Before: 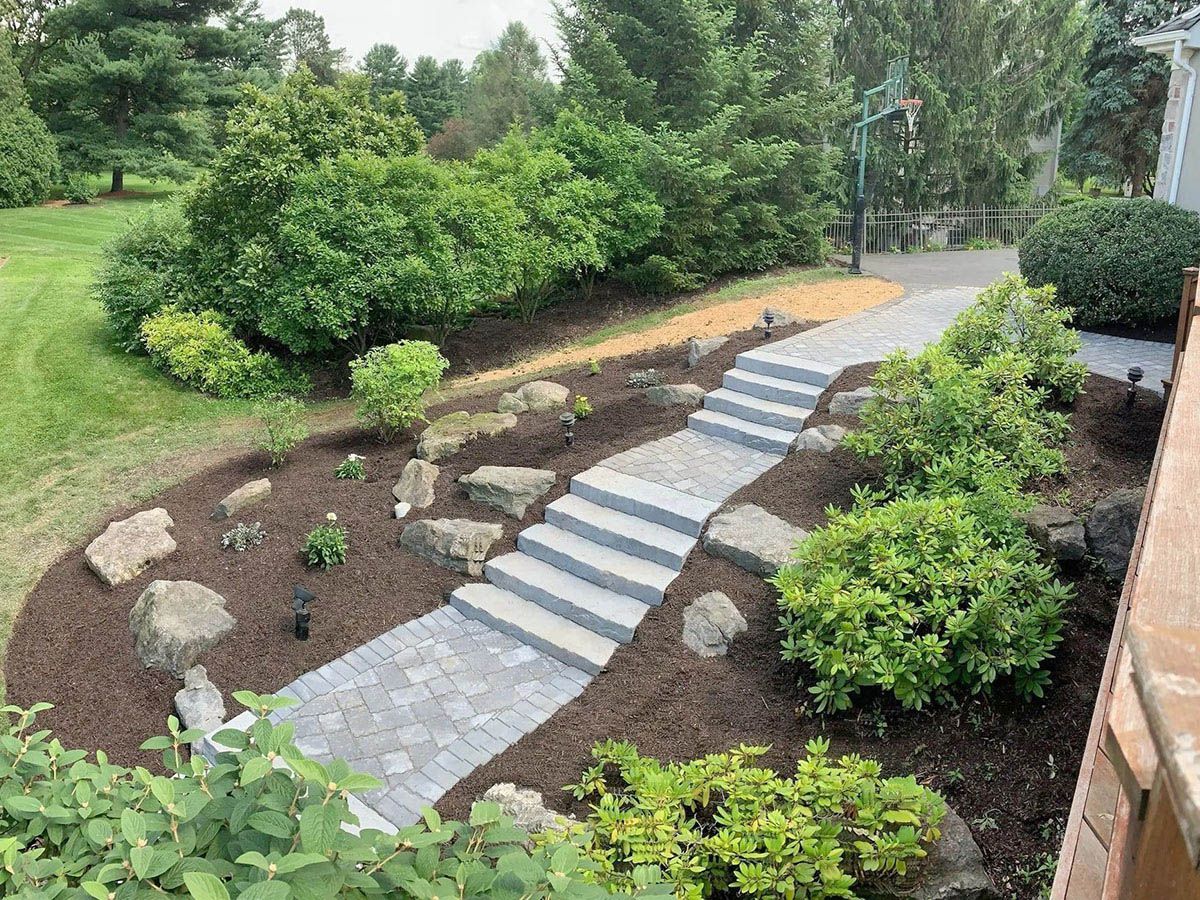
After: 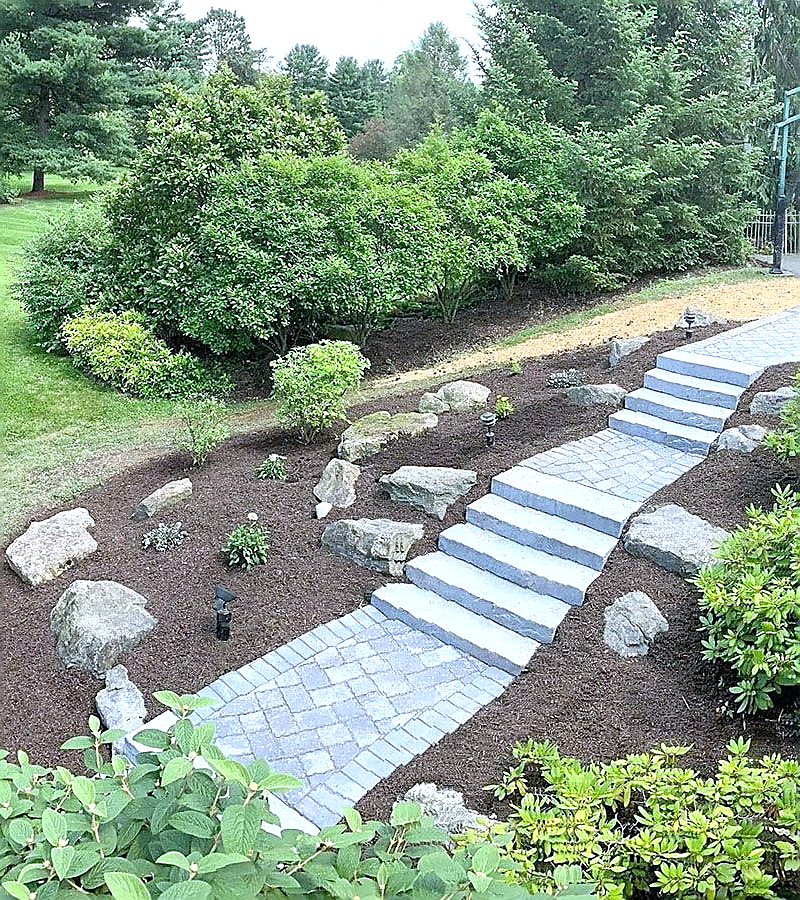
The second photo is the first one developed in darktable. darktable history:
white balance: red 0.926, green 1.003, blue 1.133
exposure: black level correction 0.001, exposure 0.5 EV, compensate exposure bias true, compensate highlight preservation false
crop and rotate: left 6.617%, right 26.717%
sharpen: radius 1.4, amount 1.25, threshold 0.7
